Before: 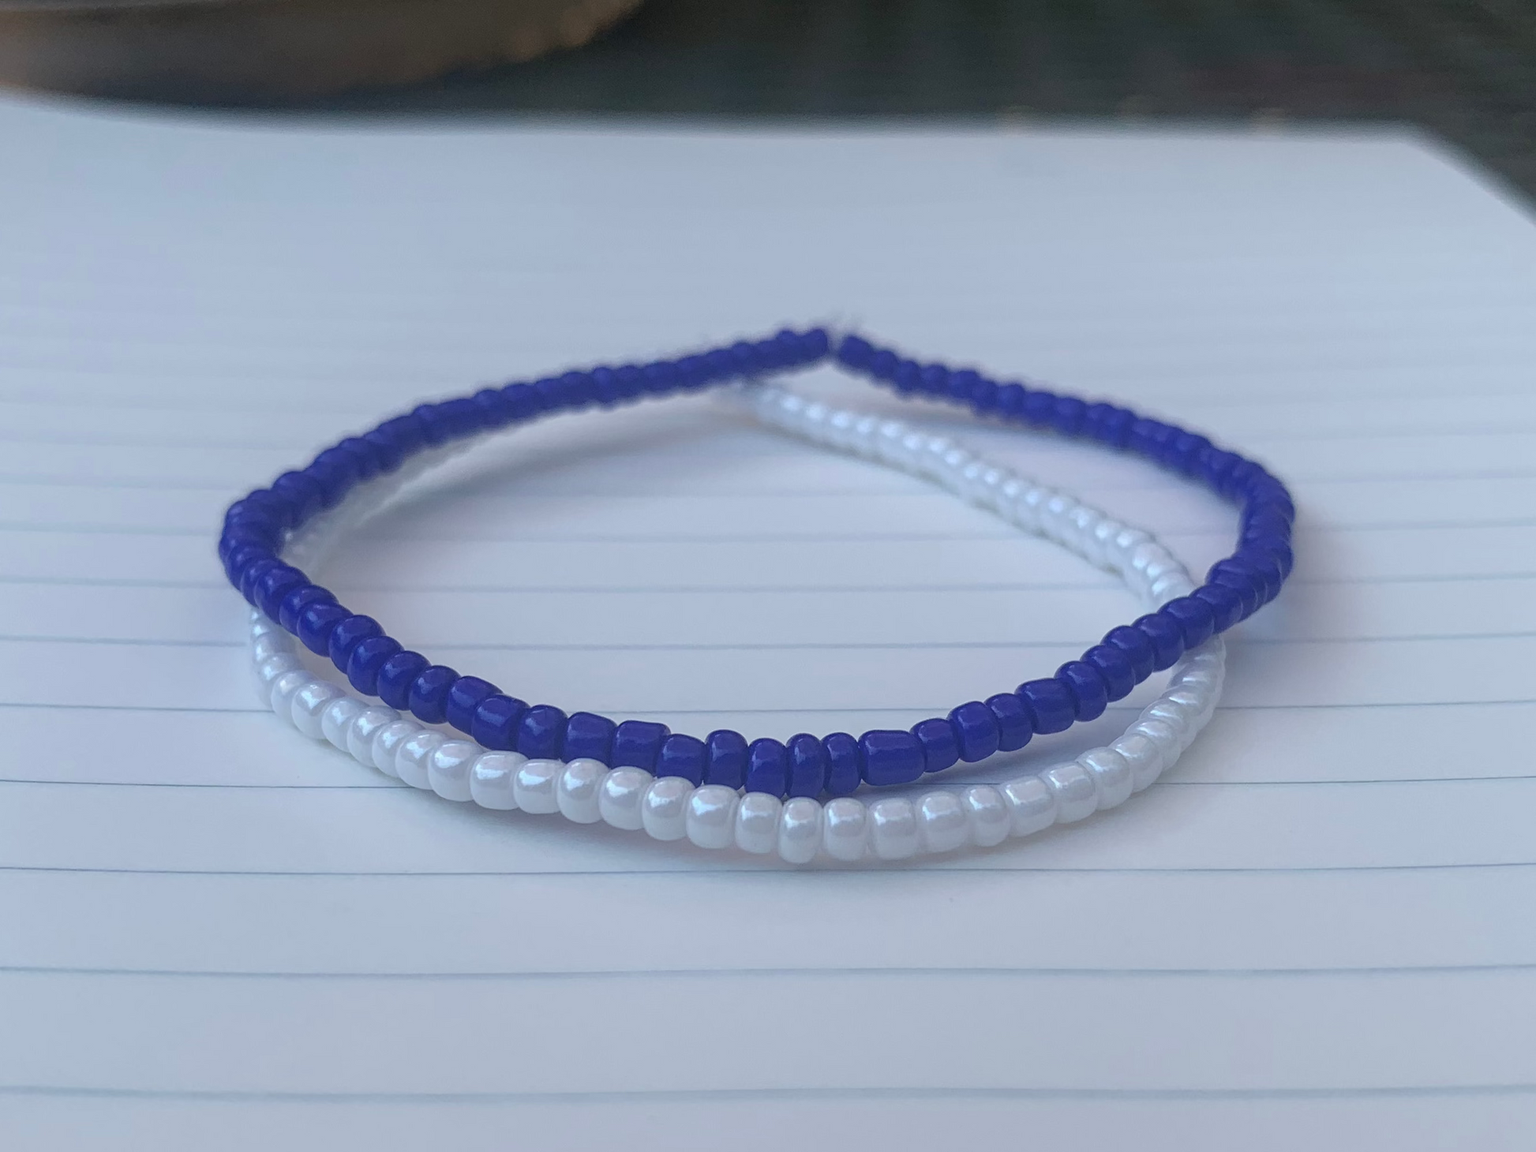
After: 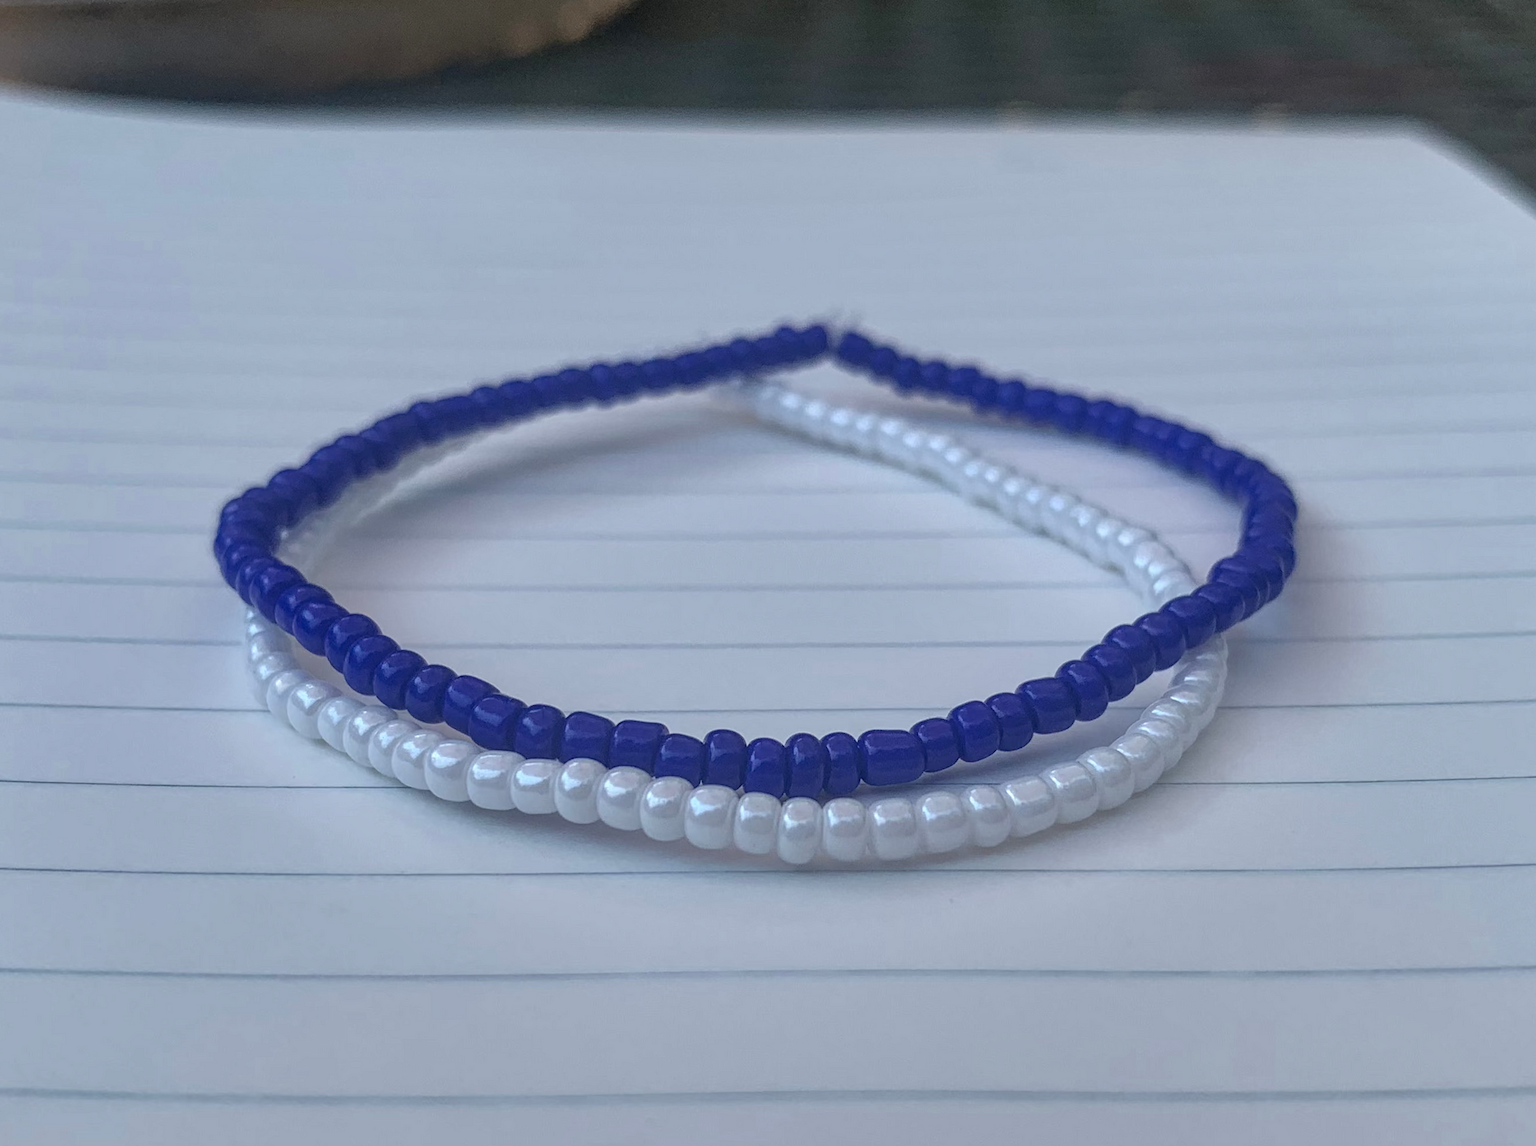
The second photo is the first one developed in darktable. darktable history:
crop: left 0.46%, top 0.522%, right 0.186%, bottom 0.575%
local contrast: on, module defaults
shadows and highlights: soften with gaussian
